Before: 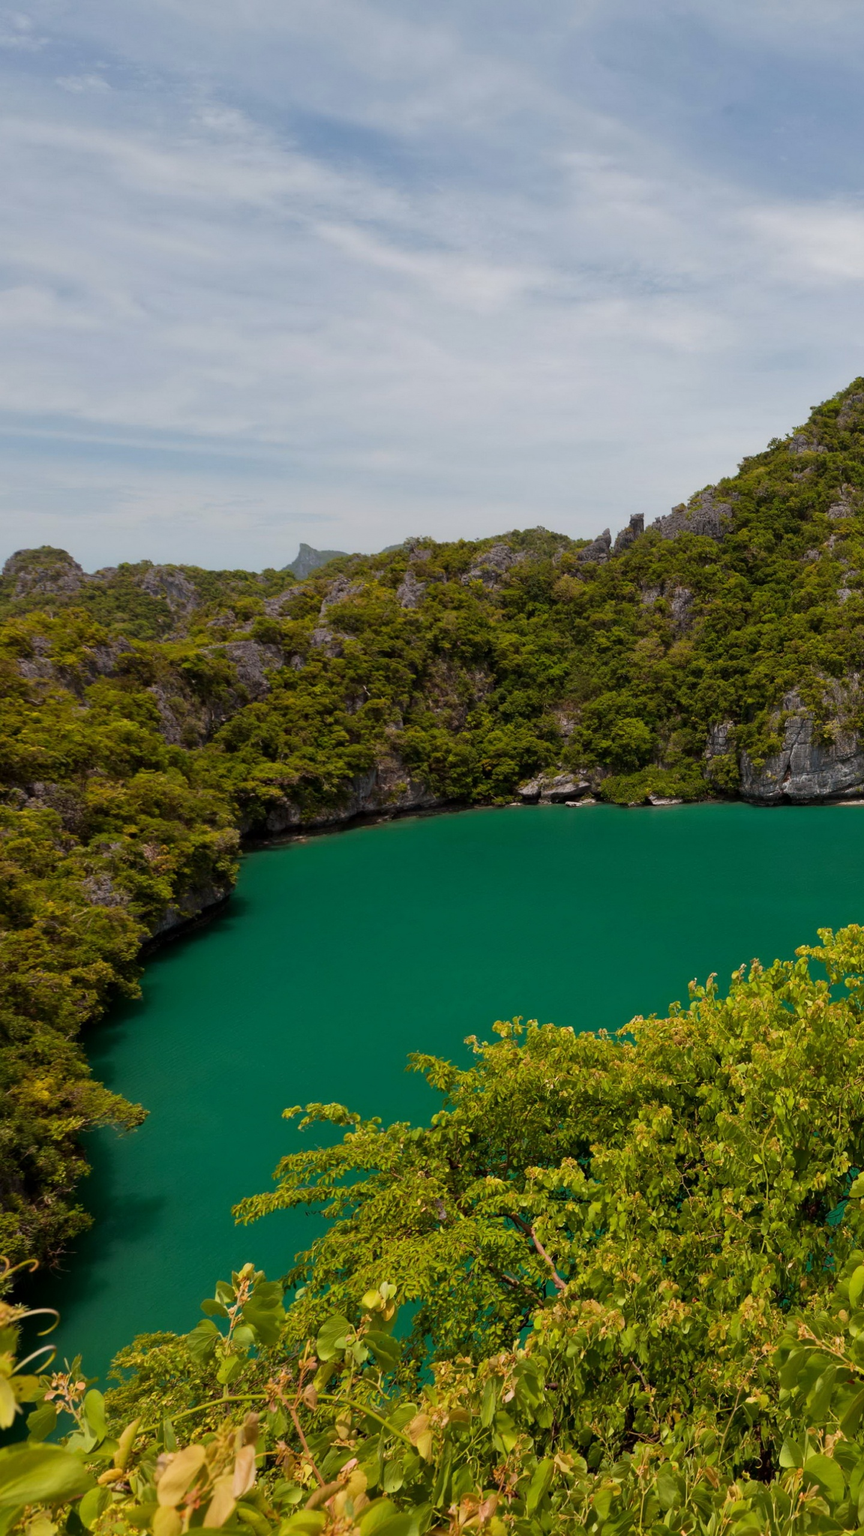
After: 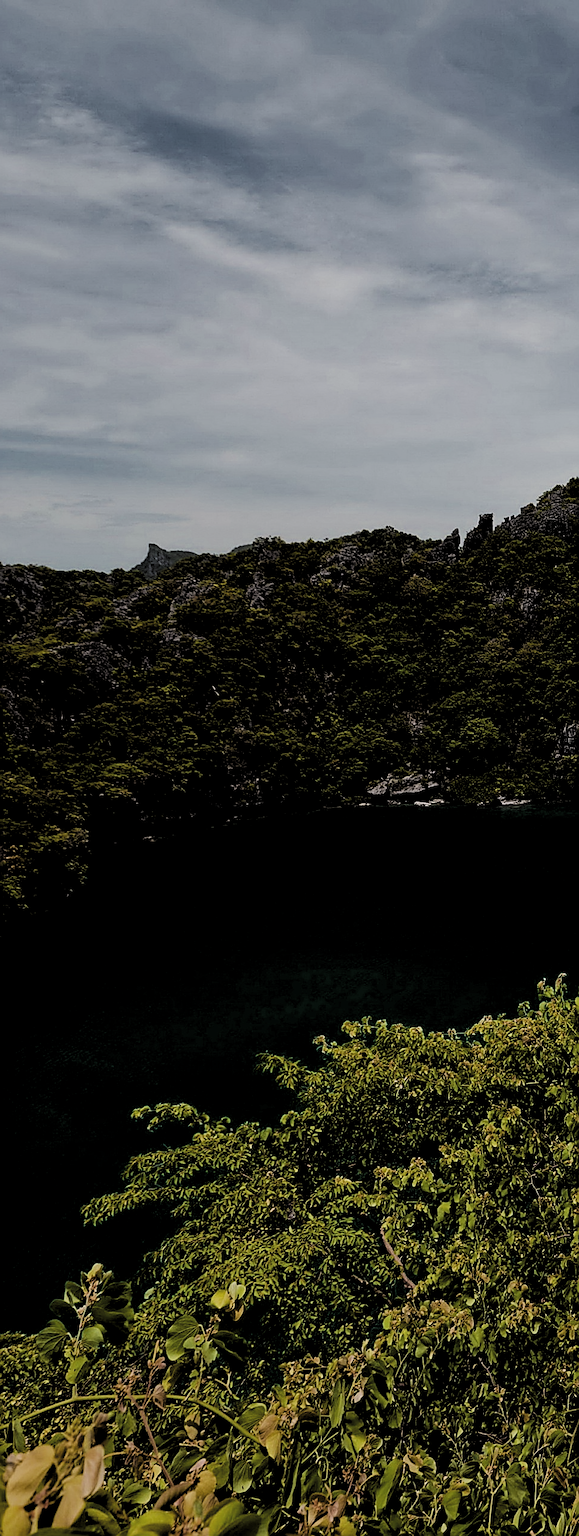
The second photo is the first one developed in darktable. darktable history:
crop and rotate: left 17.569%, right 15.397%
exposure: black level correction 0, exposure 1.199 EV, compensate highlight preservation false
sharpen: radius 1.64, amount 1.3
tone equalizer: on, module defaults
levels: levels [0.514, 0.759, 1]
filmic rgb: black relative exposure -7.11 EV, white relative exposure 5.37 EV, threshold 2.94 EV, hardness 3.03, enable highlight reconstruction true
haze removal: strength 0.277, distance 0.248, compatibility mode true, adaptive false
